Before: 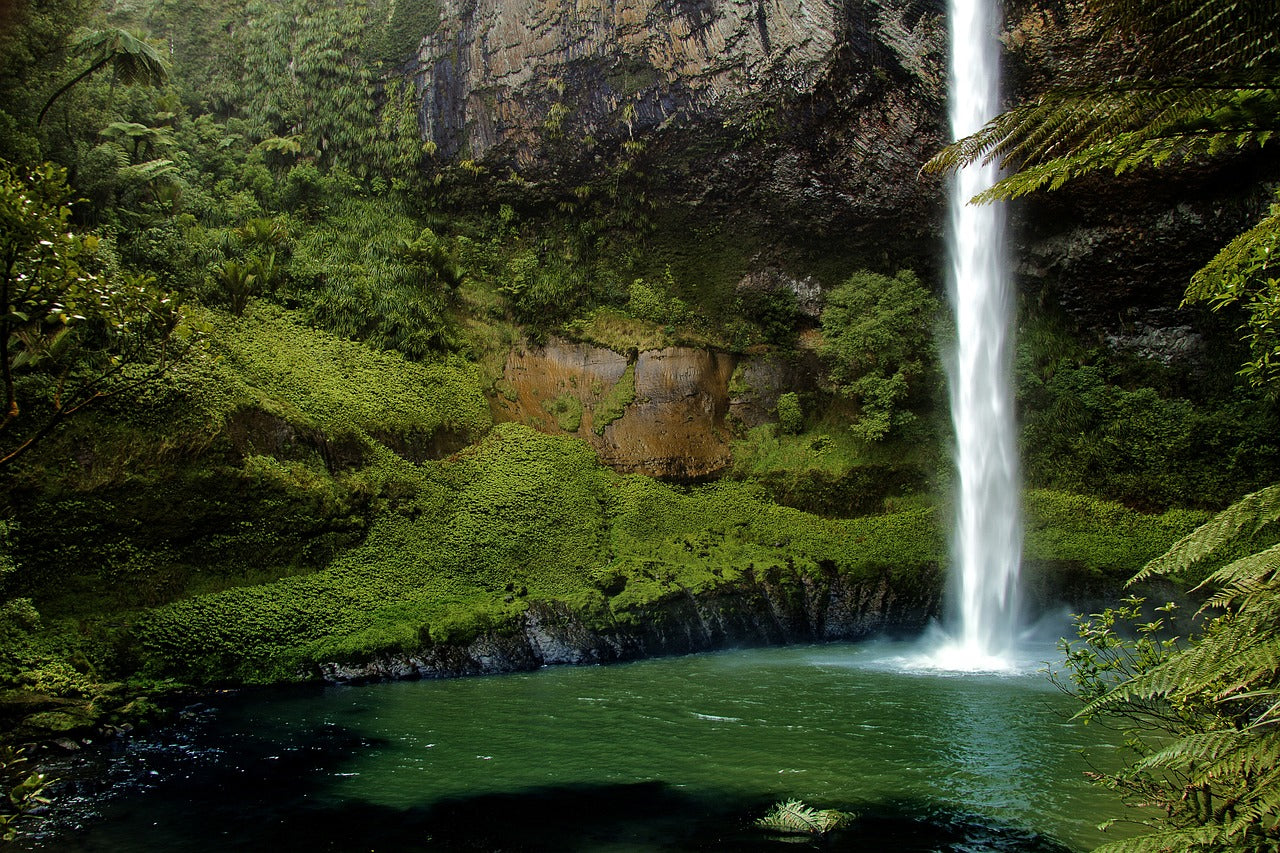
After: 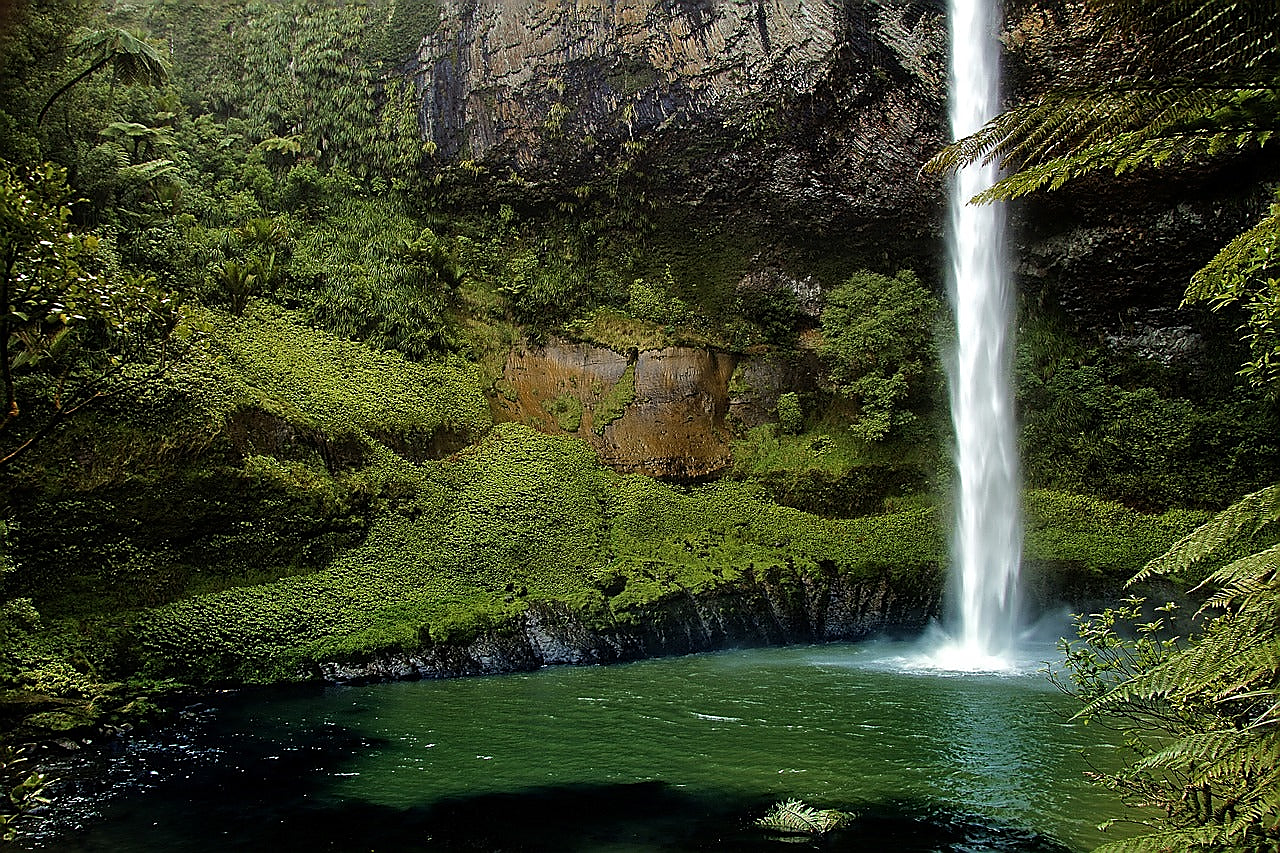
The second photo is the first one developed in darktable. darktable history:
sharpen: radius 1.395, amount 1.259, threshold 0.67
